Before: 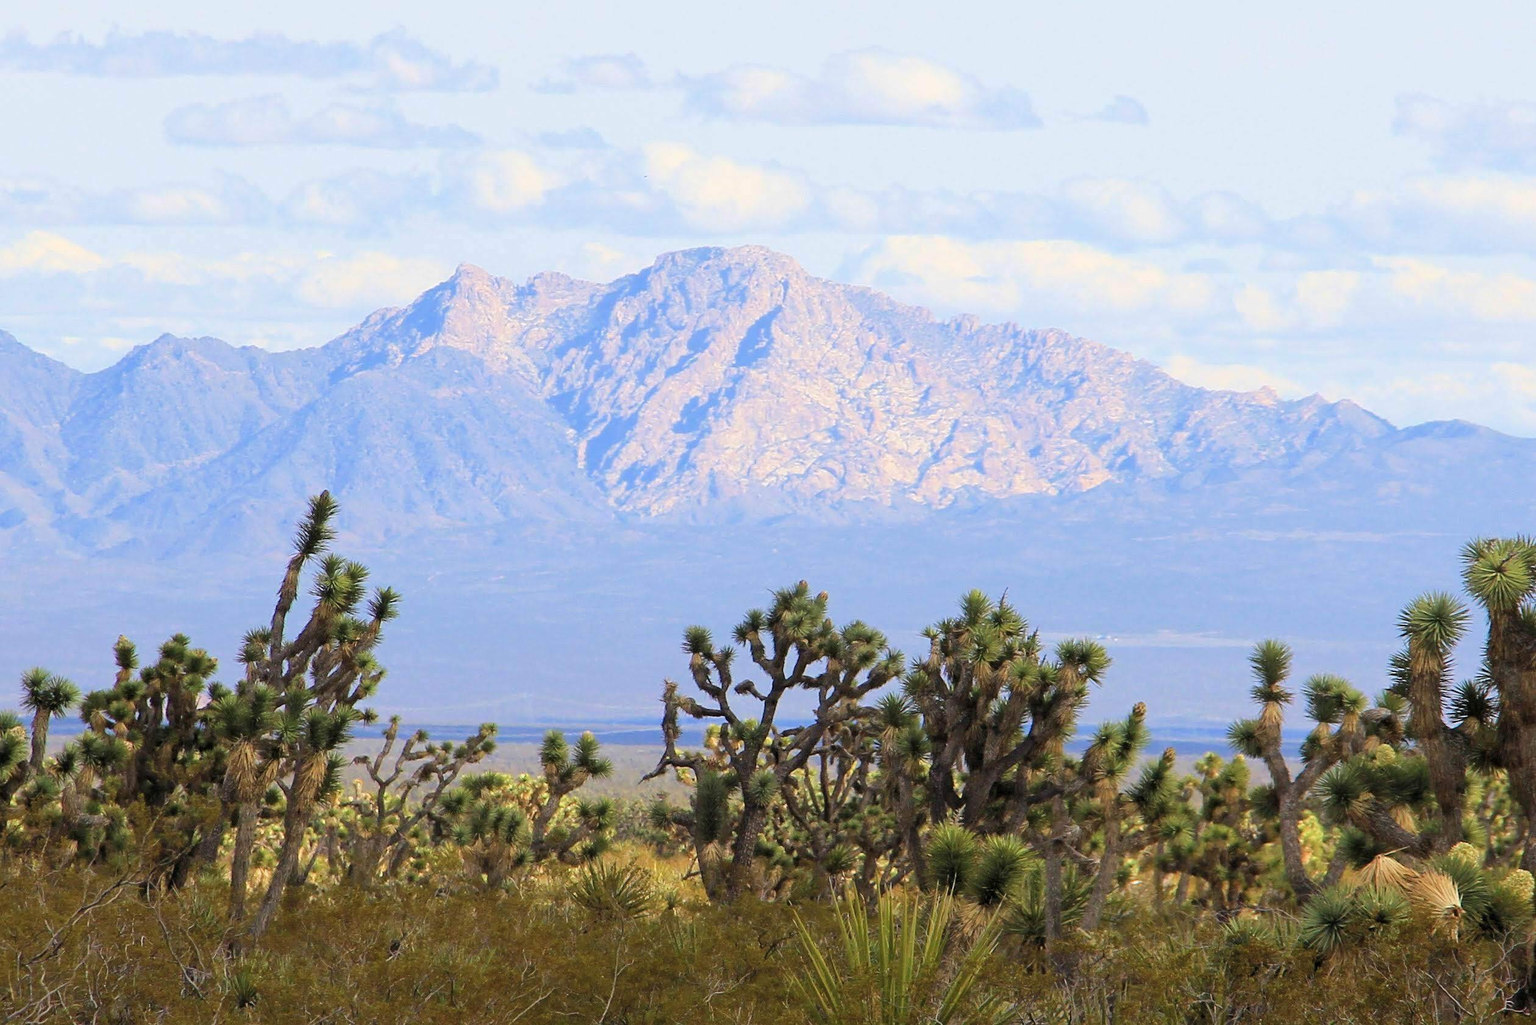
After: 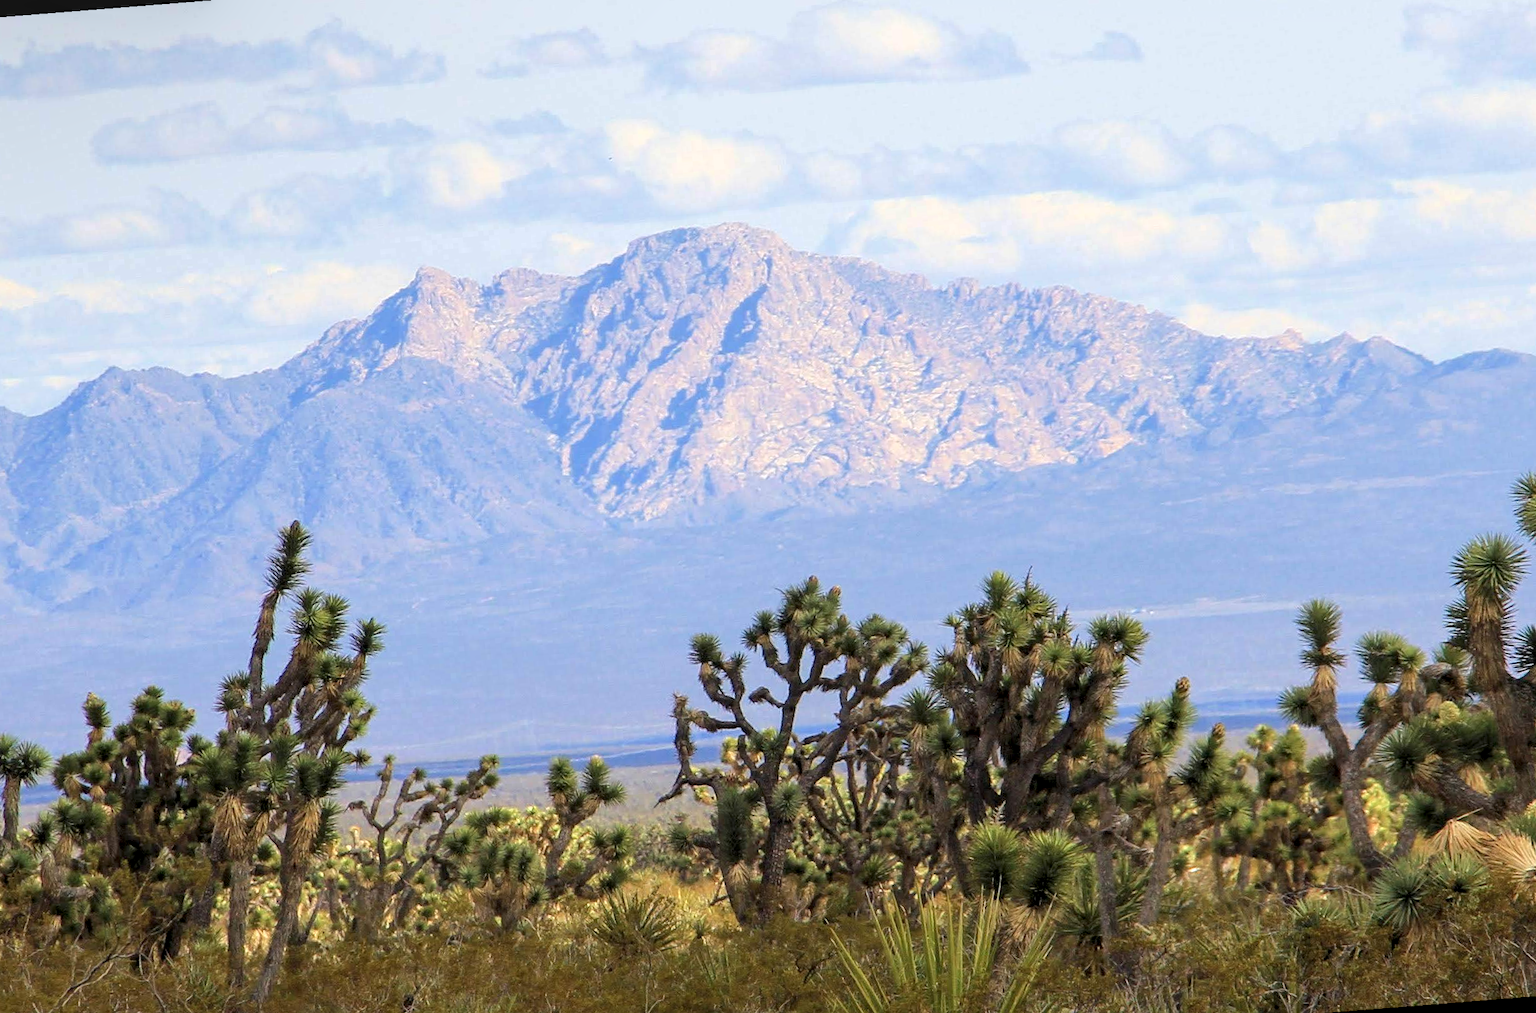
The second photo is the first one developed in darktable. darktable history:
rotate and perspective: rotation -4.57°, crop left 0.054, crop right 0.944, crop top 0.087, crop bottom 0.914
local contrast: detail 130%
